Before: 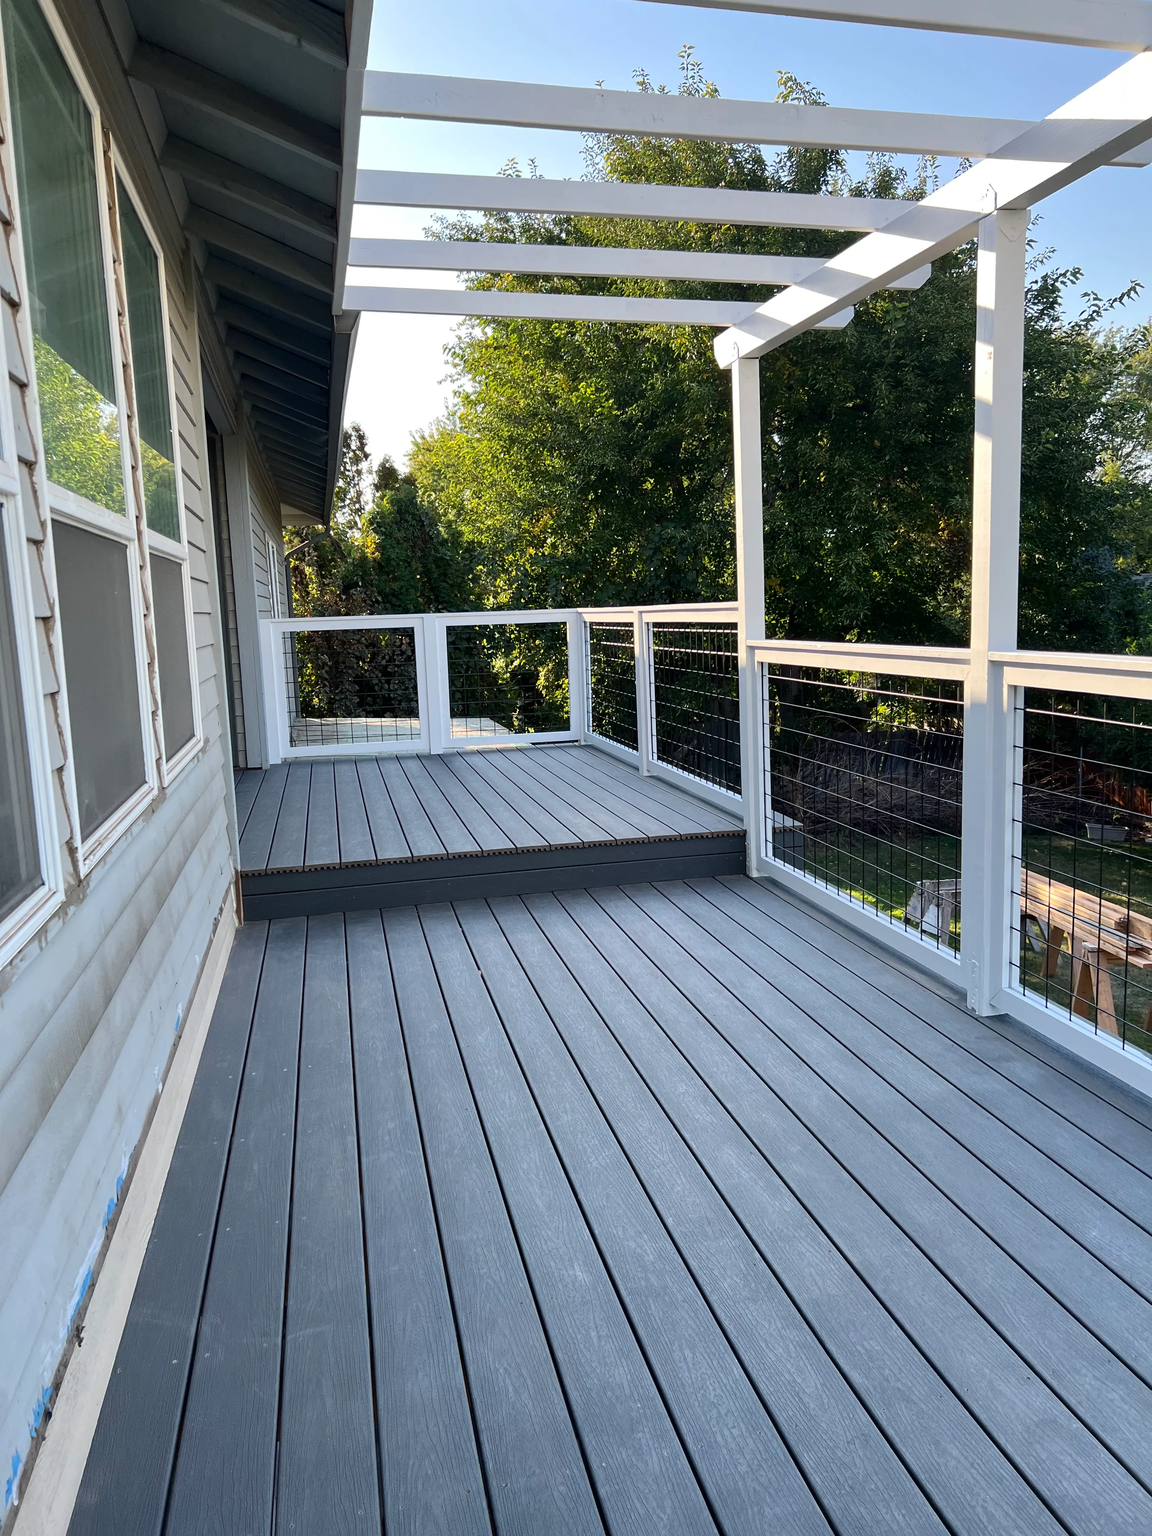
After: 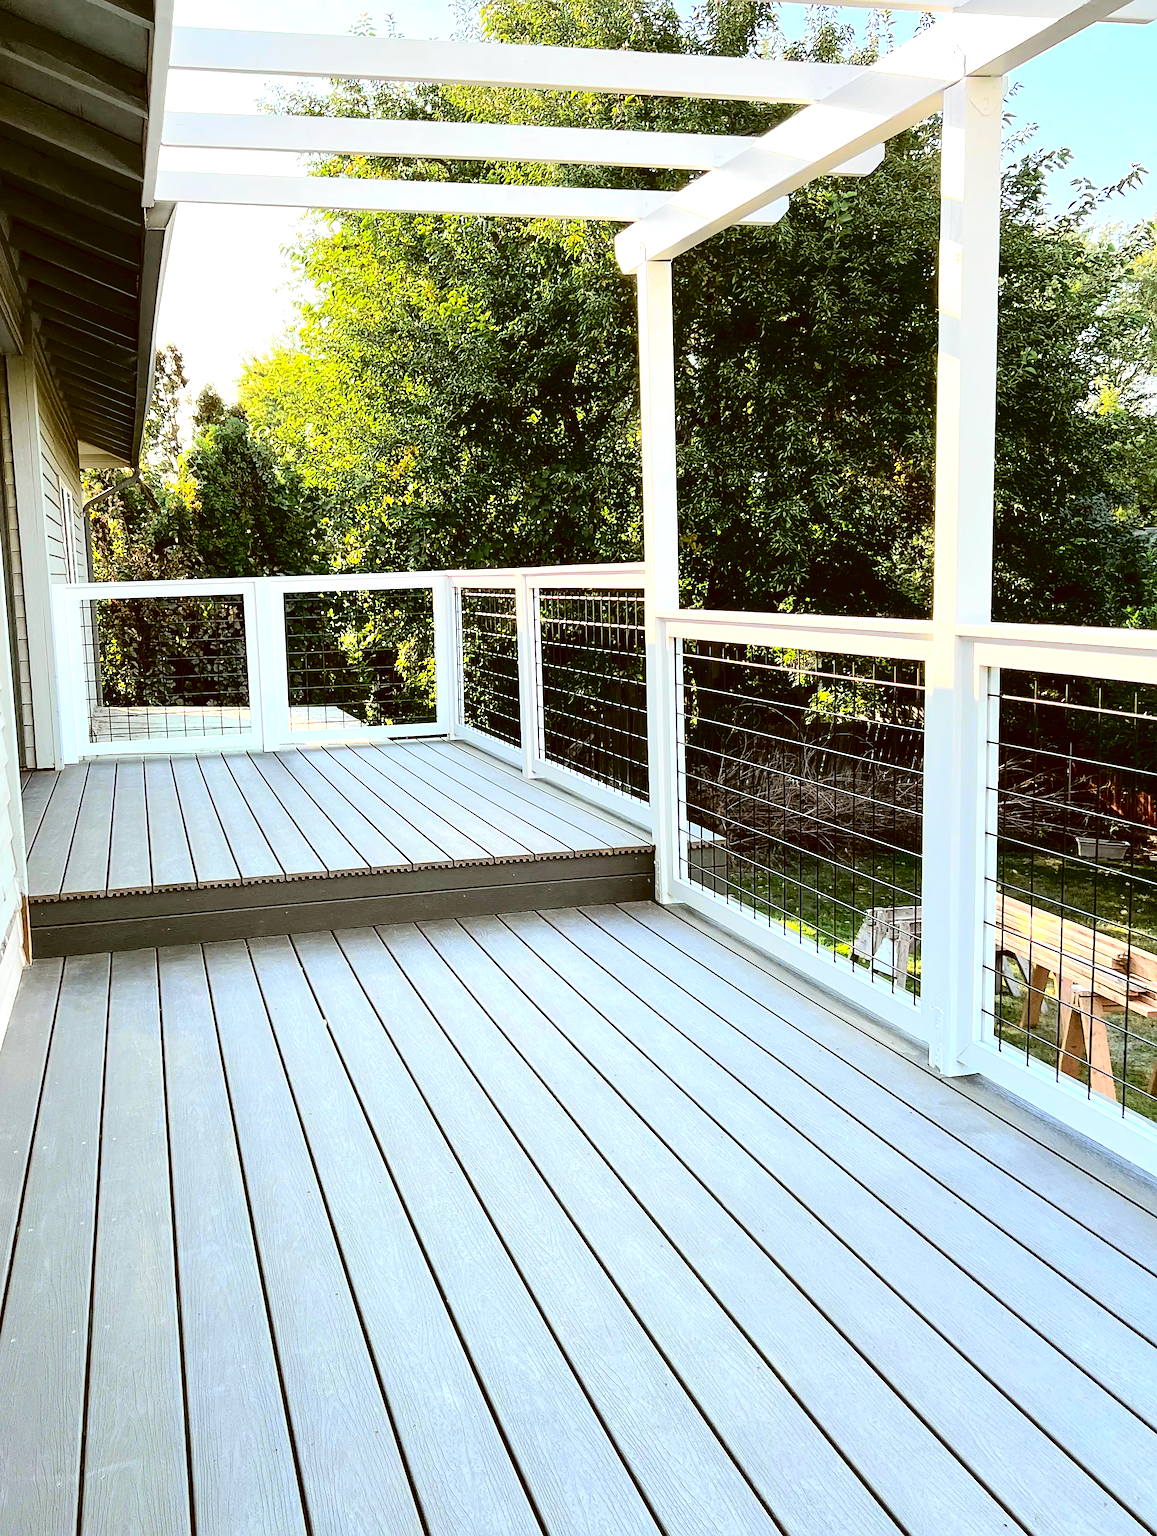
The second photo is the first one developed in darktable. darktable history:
sharpen: on, module defaults
crop: left 18.942%, top 9.648%, right 0%, bottom 9.686%
tone curve: curves: ch0 [(0, 0.006) (0.184, 0.117) (0.405, 0.46) (0.456, 0.528) (0.634, 0.728) (0.877, 0.89) (0.984, 0.935)]; ch1 [(0, 0) (0.443, 0.43) (0.492, 0.489) (0.566, 0.579) (0.595, 0.625) (0.608, 0.667) (0.65, 0.729) (1, 1)]; ch2 [(0, 0) (0.33, 0.301) (0.421, 0.443) (0.447, 0.489) (0.495, 0.505) (0.537, 0.583) (0.586, 0.591) (0.663, 0.686) (1, 1)], color space Lab, independent channels, preserve colors none
exposure: black level correction 0, exposure 1 EV, compensate highlight preservation false
color correction: highlights a* -0.623, highlights b* 0.182, shadows a* 4.95, shadows b* 20.78
tone equalizer: -8 EV -0.396 EV, -7 EV -0.413 EV, -6 EV -0.321 EV, -5 EV -0.211 EV, -3 EV 0.221 EV, -2 EV 0.363 EV, -1 EV 0.383 EV, +0 EV 0.386 EV
